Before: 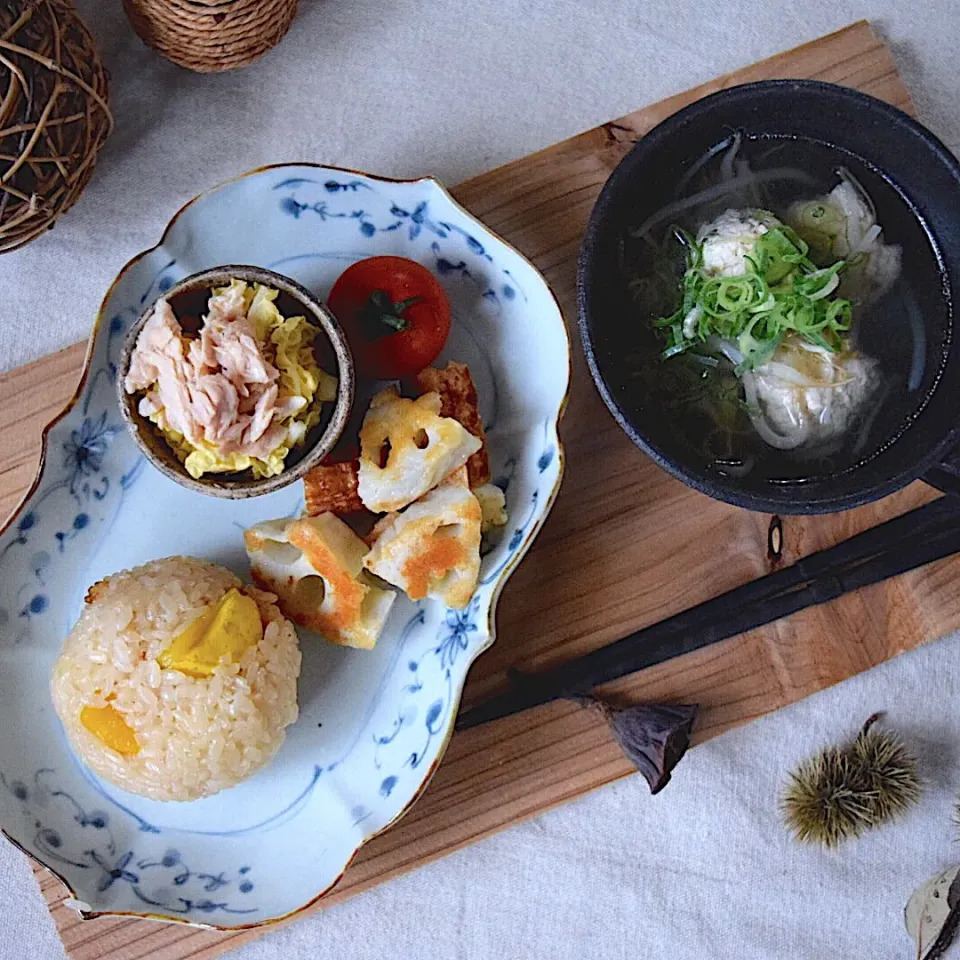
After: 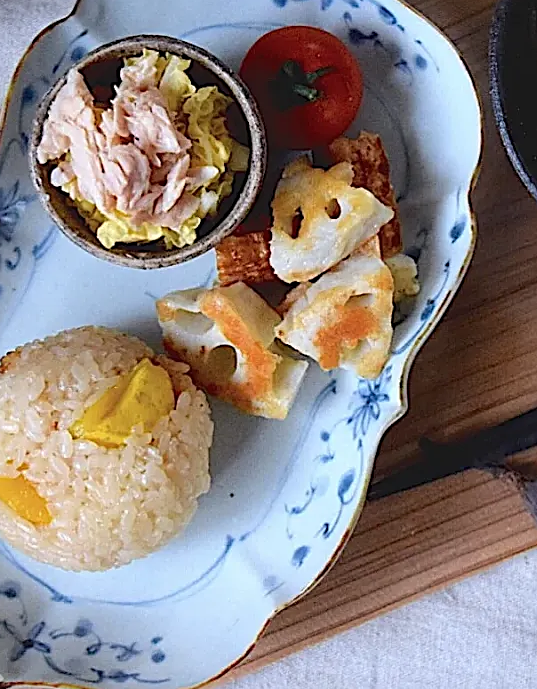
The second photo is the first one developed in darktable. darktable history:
crop: left 9.253%, top 24.03%, right 34.714%, bottom 4.192%
sharpen: on, module defaults
